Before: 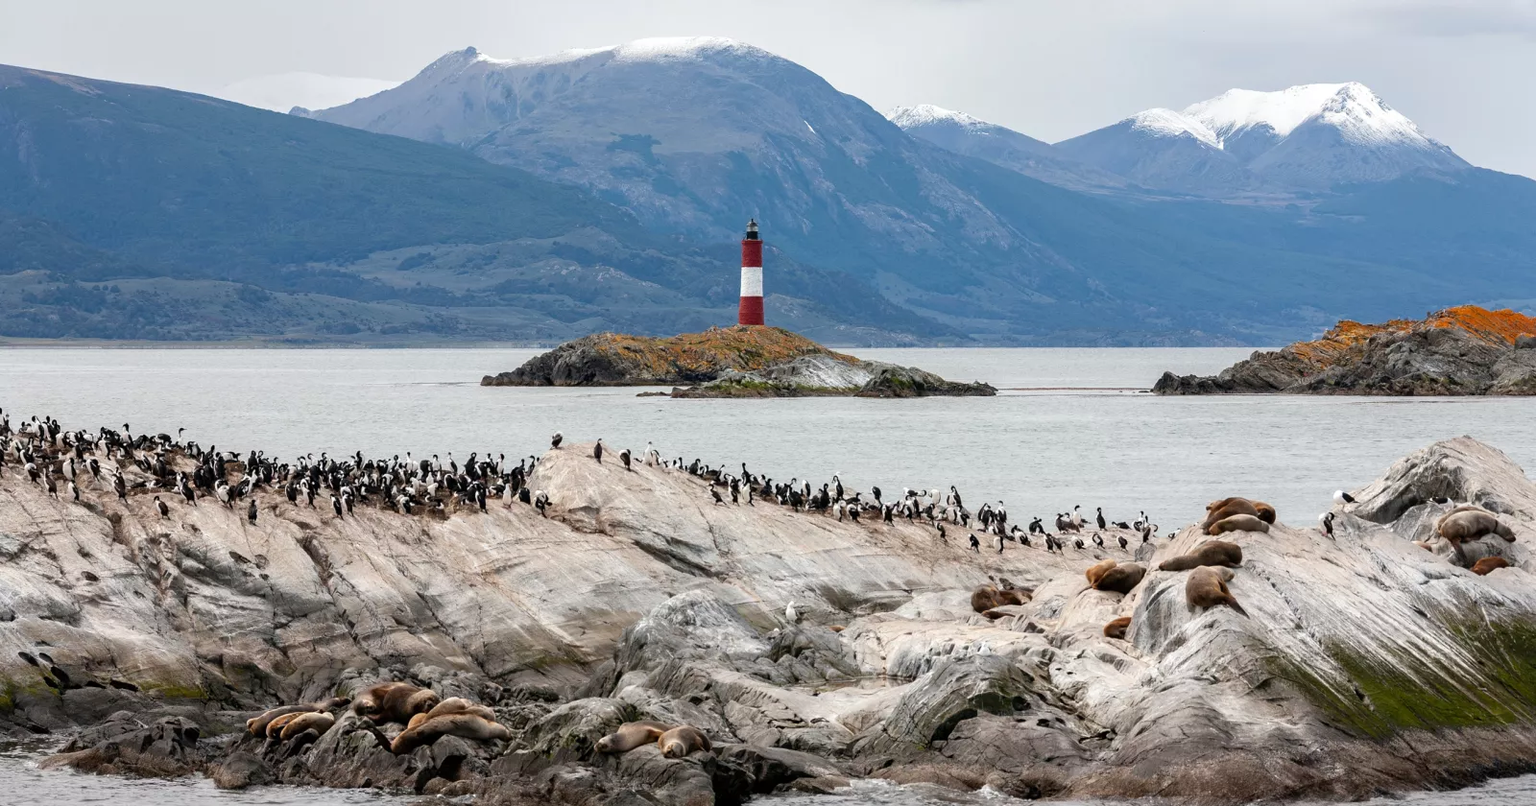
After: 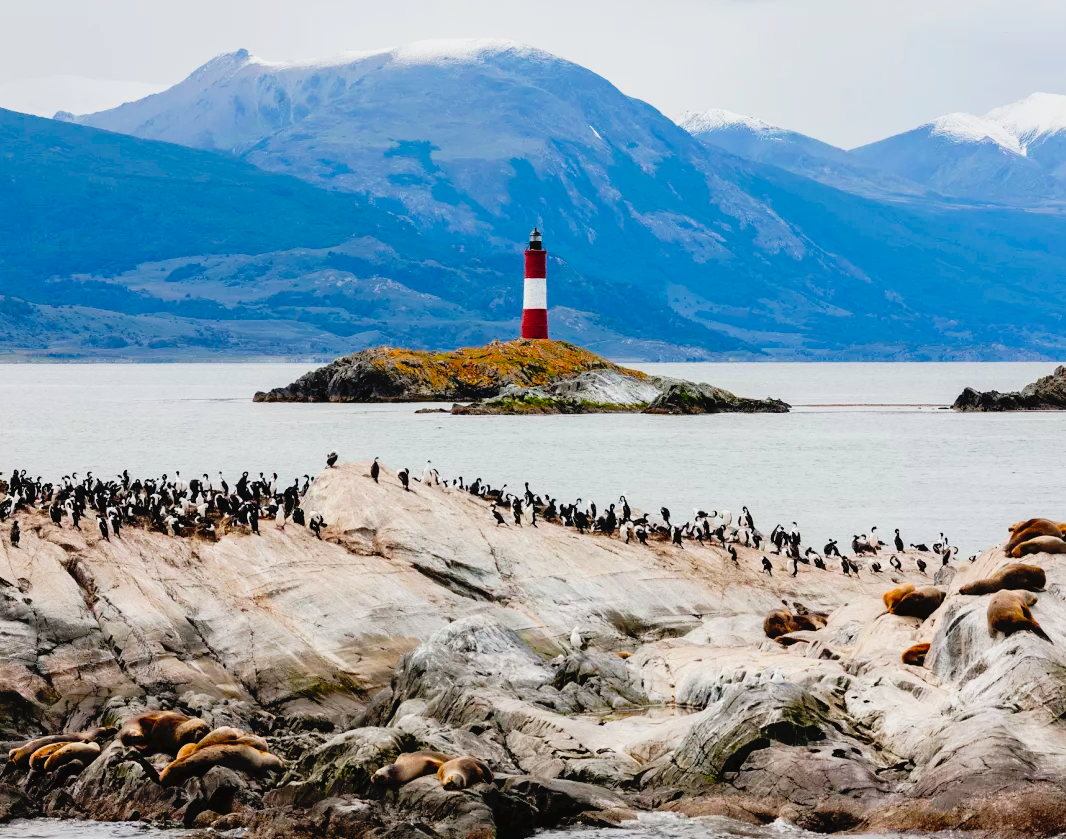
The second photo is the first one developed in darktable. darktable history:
crop and rotate: left 15.546%, right 17.787%
filmic rgb: black relative exposure -7.65 EV, white relative exposure 4.56 EV, hardness 3.61
color balance rgb: linear chroma grading › global chroma 15%, perceptual saturation grading › global saturation 30%
tone curve: curves: ch0 [(0, 0) (0.003, 0.033) (0.011, 0.033) (0.025, 0.036) (0.044, 0.039) (0.069, 0.04) (0.1, 0.043) (0.136, 0.052) (0.177, 0.085) (0.224, 0.14) (0.277, 0.225) (0.335, 0.333) (0.399, 0.419) (0.468, 0.51) (0.543, 0.603) (0.623, 0.713) (0.709, 0.808) (0.801, 0.901) (0.898, 0.98) (1, 1)], preserve colors none
